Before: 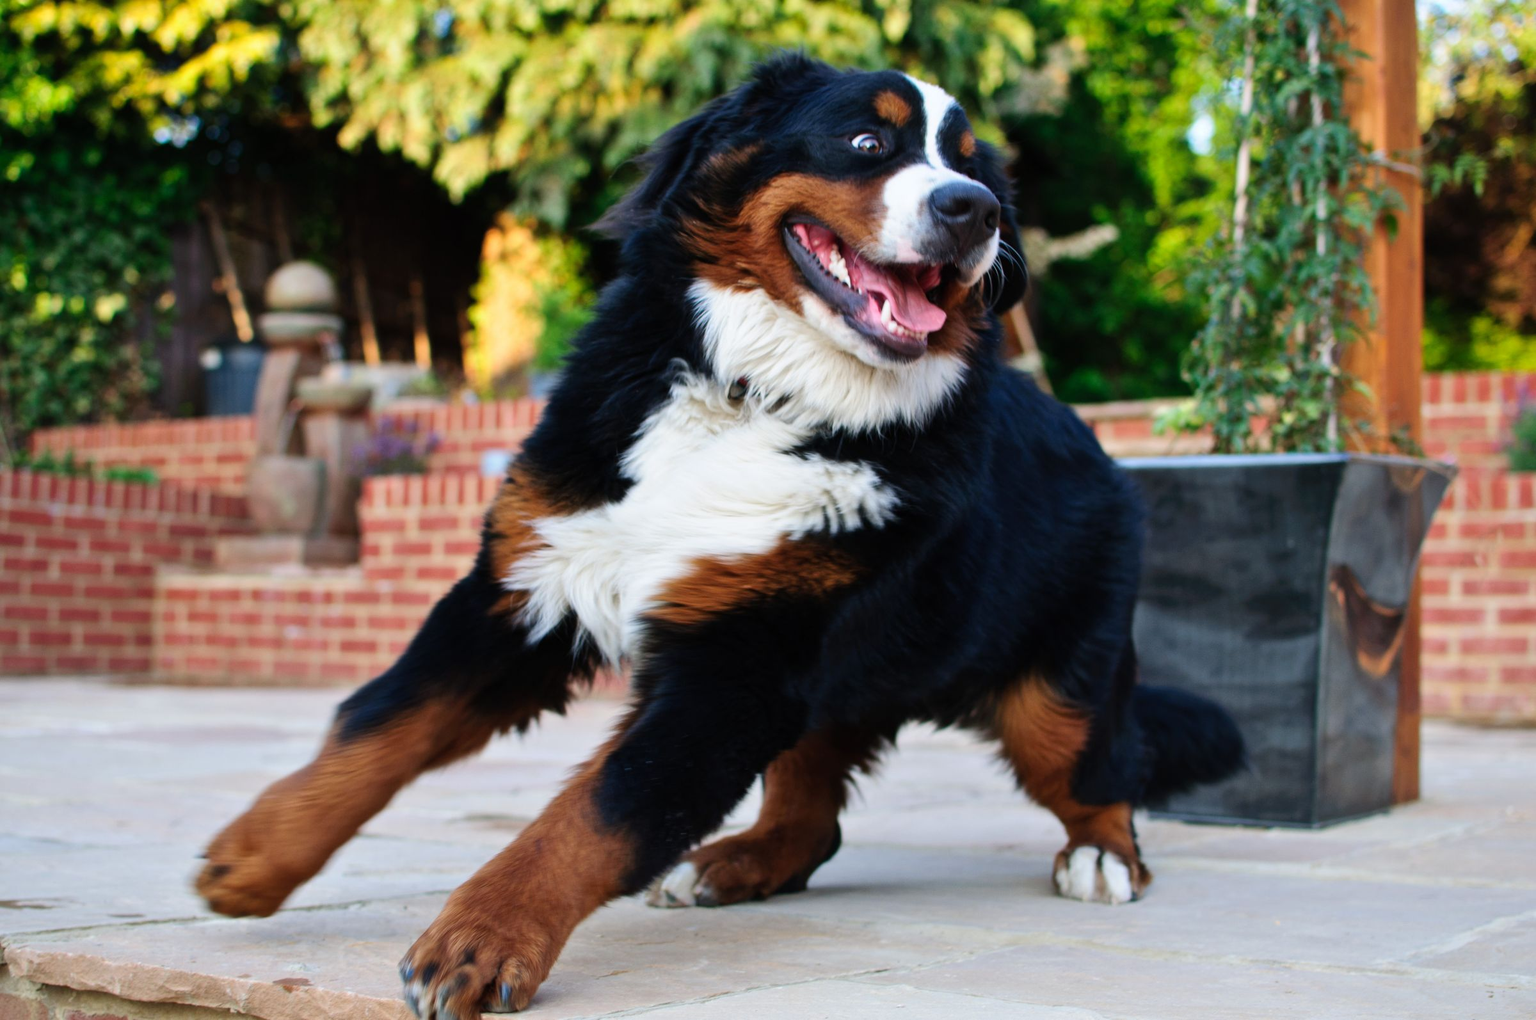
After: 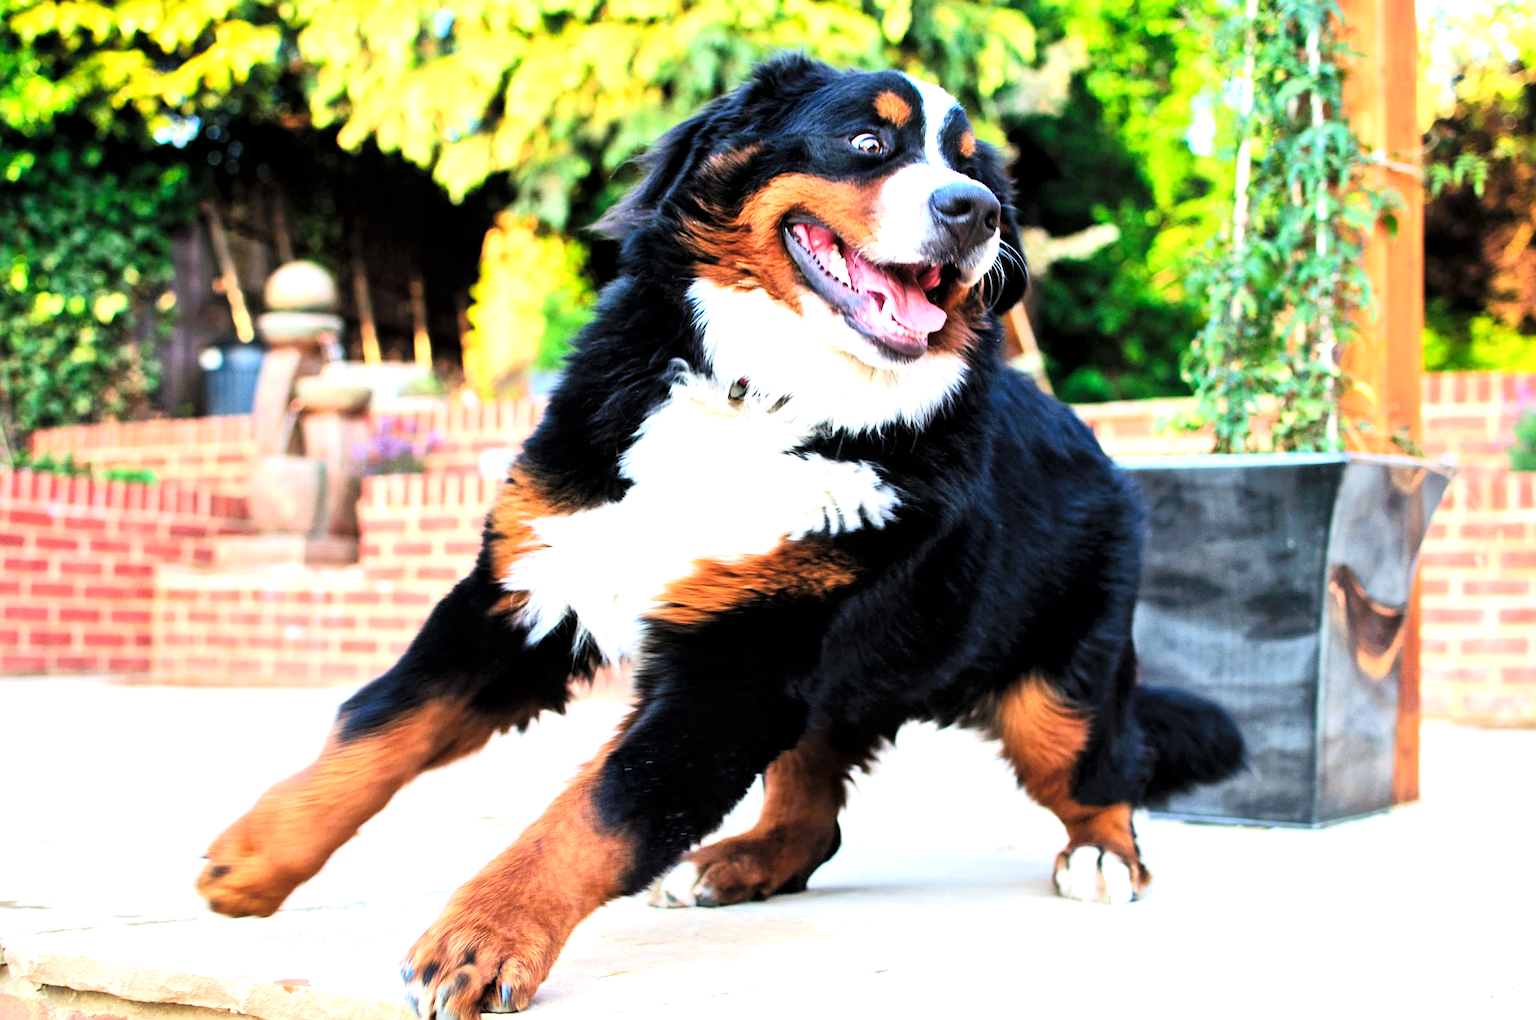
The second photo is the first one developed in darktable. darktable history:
tone curve: curves: ch0 [(0, 0) (0.082, 0.02) (0.129, 0.078) (0.275, 0.301) (0.67, 0.809) (1, 1)], color space Lab, linked channels, preserve colors none
local contrast: mode bilateral grid, contrast 20, coarseness 50, detail 120%, midtone range 0.2
exposure: black level correction 0, exposure 1.45 EV, compensate exposure bias true, compensate highlight preservation false
sharpen: on, module defaults
